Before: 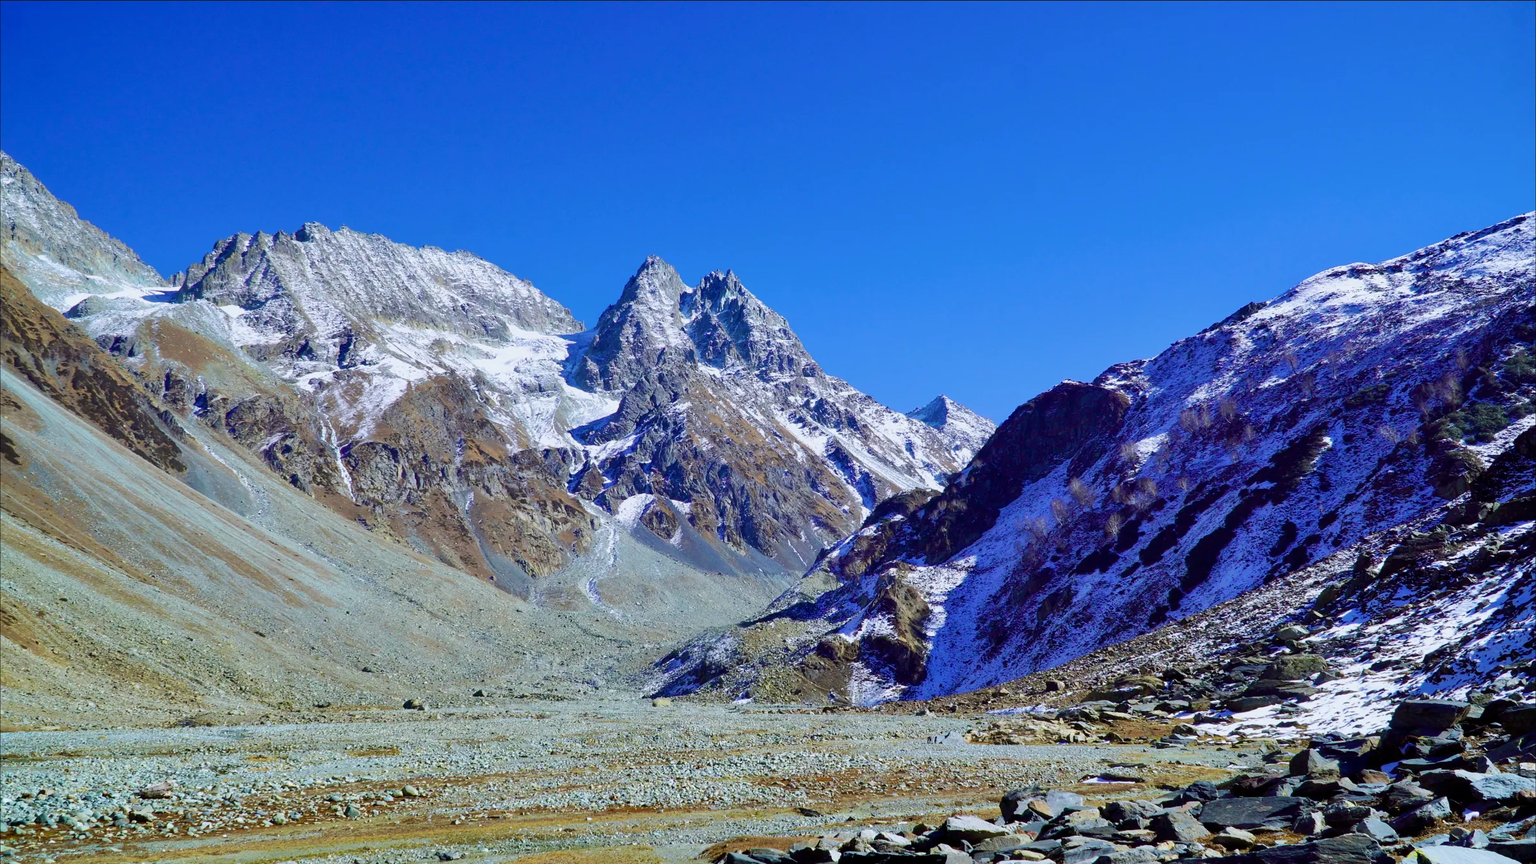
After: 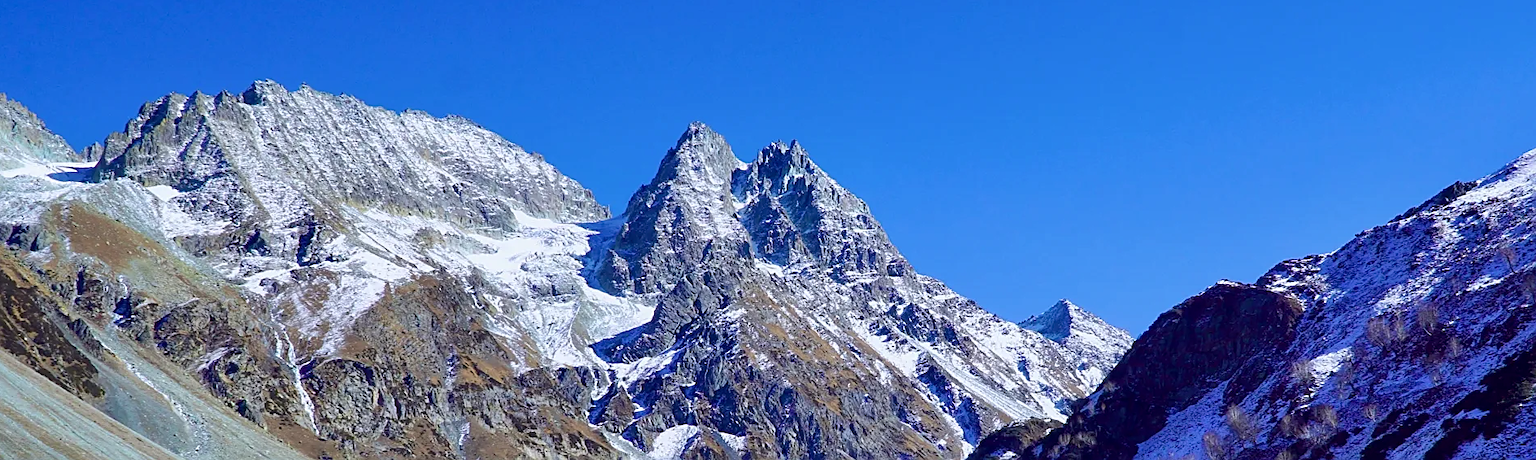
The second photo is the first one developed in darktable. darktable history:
local contrast: highlights 104%, shadows 102%, detail 119%, midtone range 0.2
crop: left 6.829%, top 18.485%, right 14.439%, bottom 39.562%
sharpen: on, module defaults
